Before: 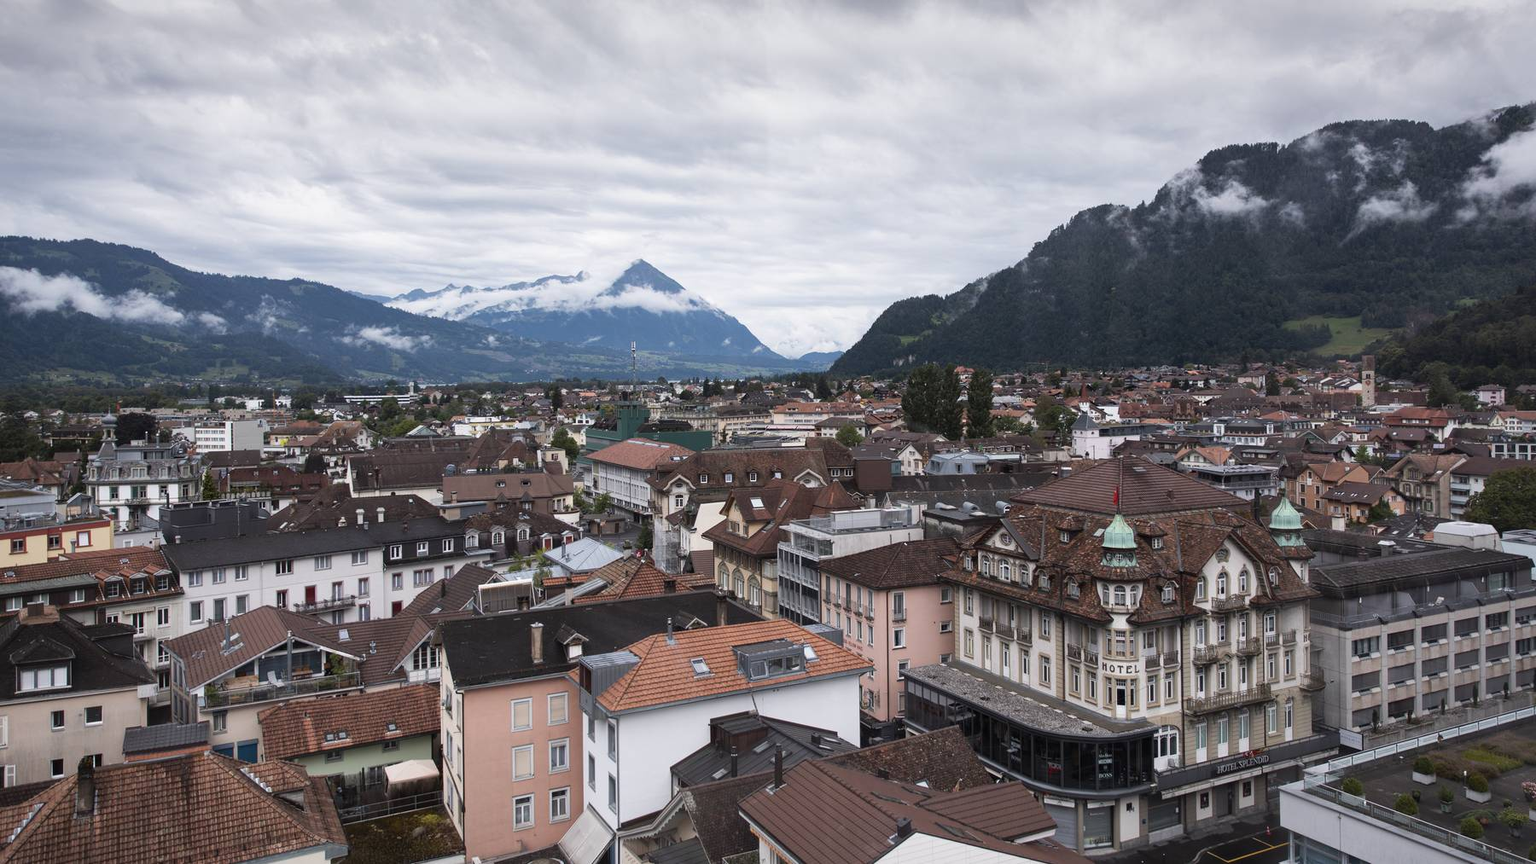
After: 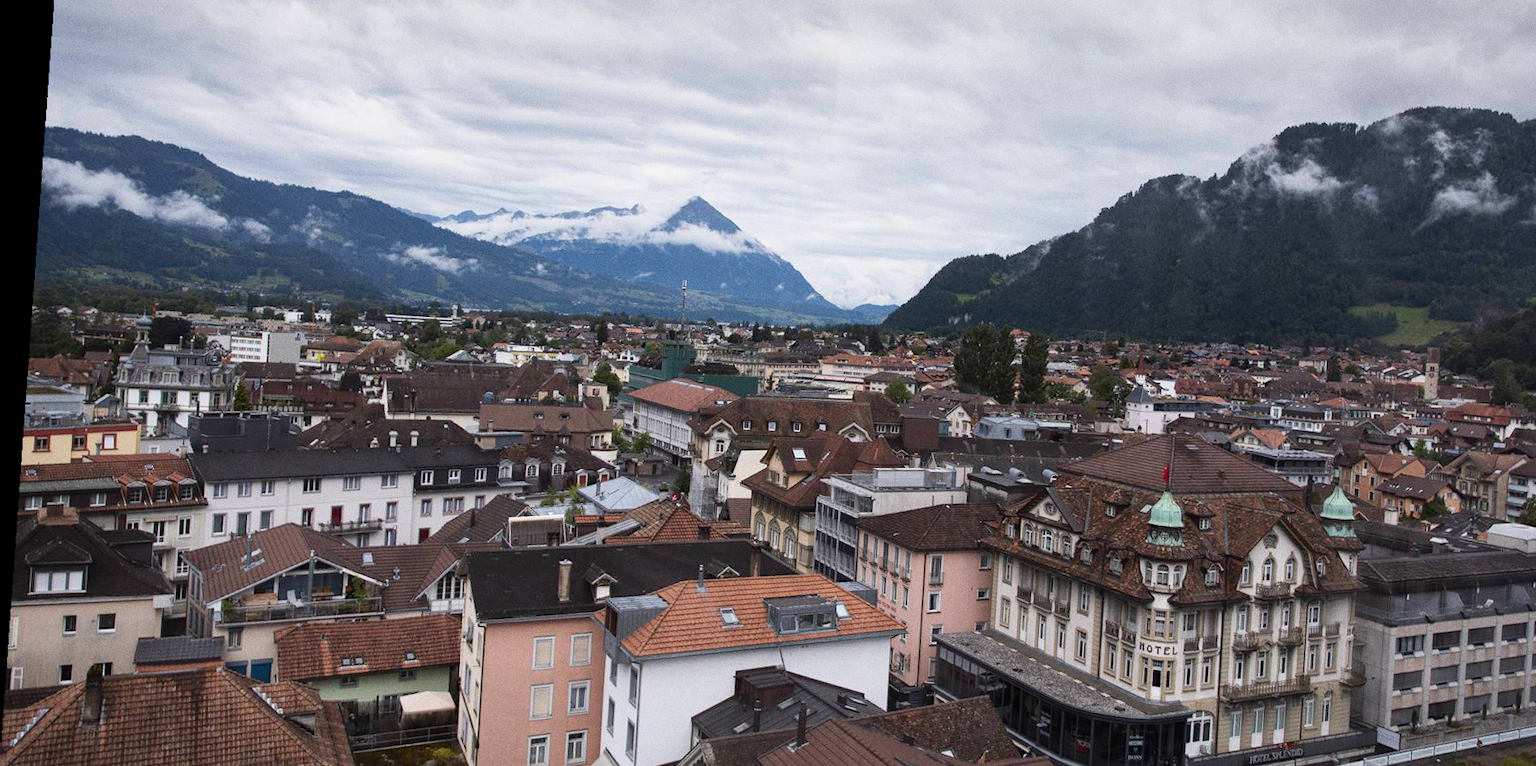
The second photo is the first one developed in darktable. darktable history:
white balance: emerald 1
crop and rotate: angle 0.03°, top 11.643%, right 5.651%, bottom 11.189%
rotate and perspective: rotation 4.1°, automatic cropping off
exposure: exposure -0.064 EV, compensate highlight preservation false
color balance rgb: perceptual saturation grading › global saturation -3%
grain: coarseness 0.09 ISO
contrast brightness saturation: contrast 0.08, saturation 0.2
